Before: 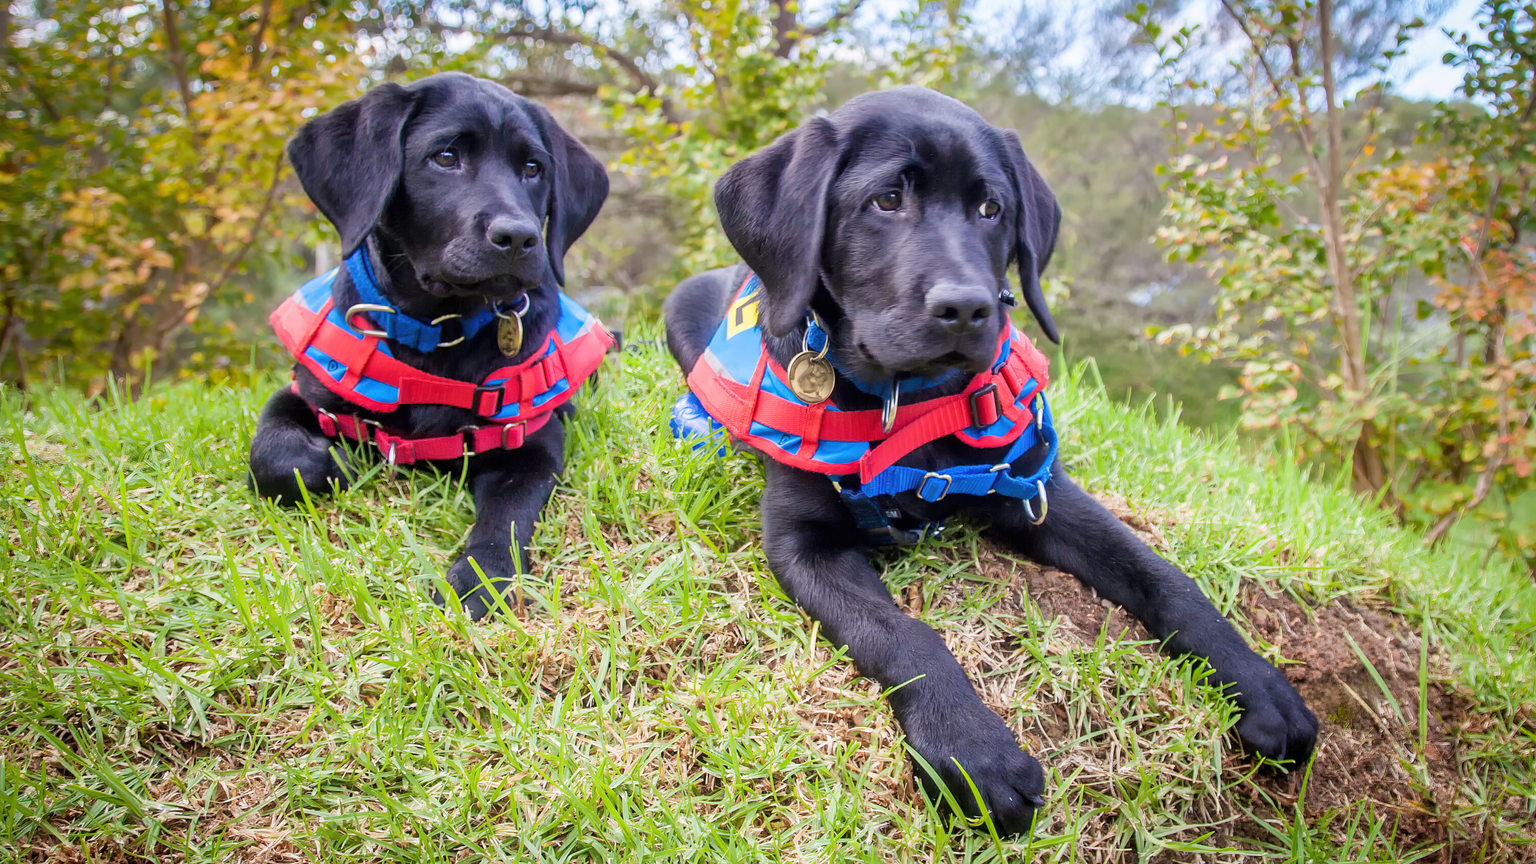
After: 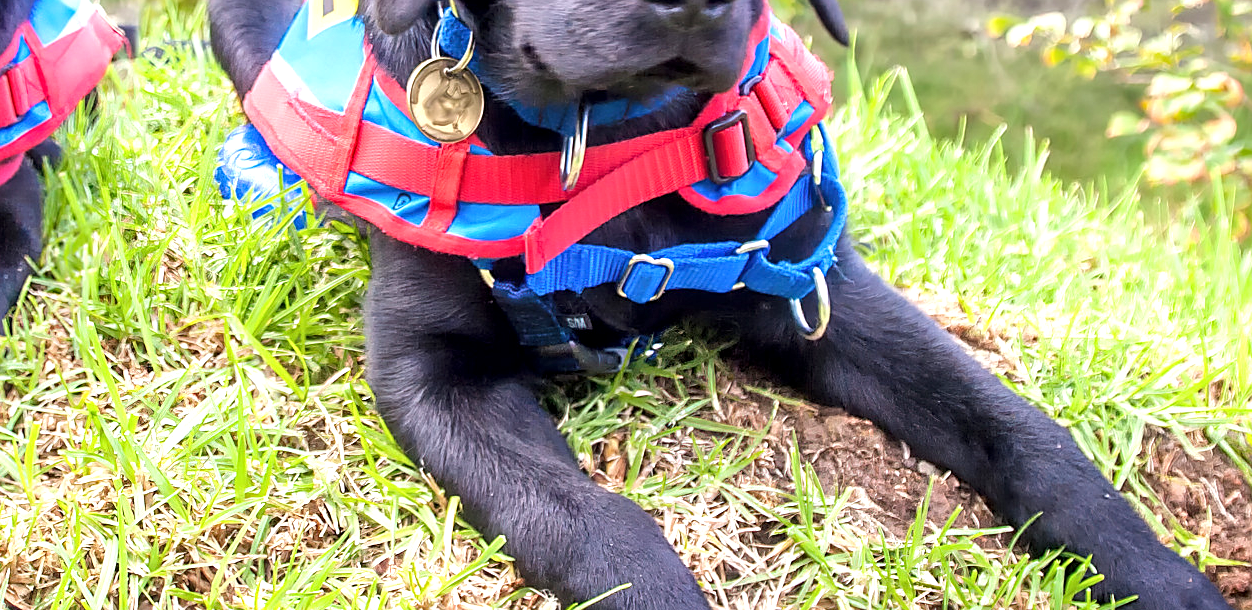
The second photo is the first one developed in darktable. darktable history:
exposure: exposure 0.637 EV, compensate exposure bias true, compensate highlight preservation false
crop: left 35%, top 36.611%, right 14.905%, bottom 19.947%
sharpen: radius 1.864, amount 0.401, threshold 1.161
local contrast: highlights 107%, shadows 102%, detail 120%, midtone range 0.2
tone equalizer: edges refinement/feathering 500, mask exposure compensation -1.57 EV, preserve details no
